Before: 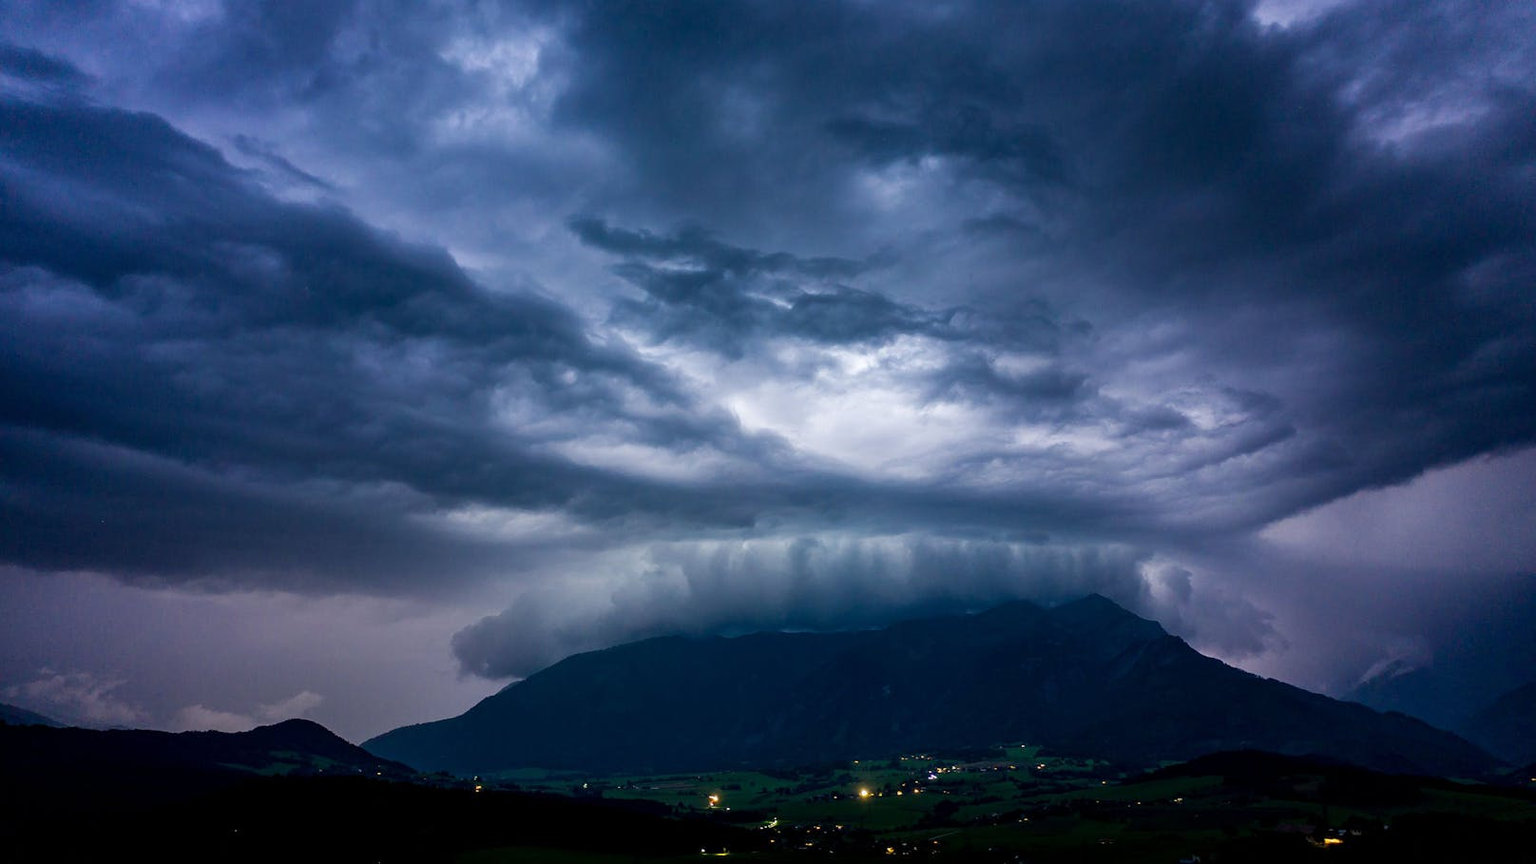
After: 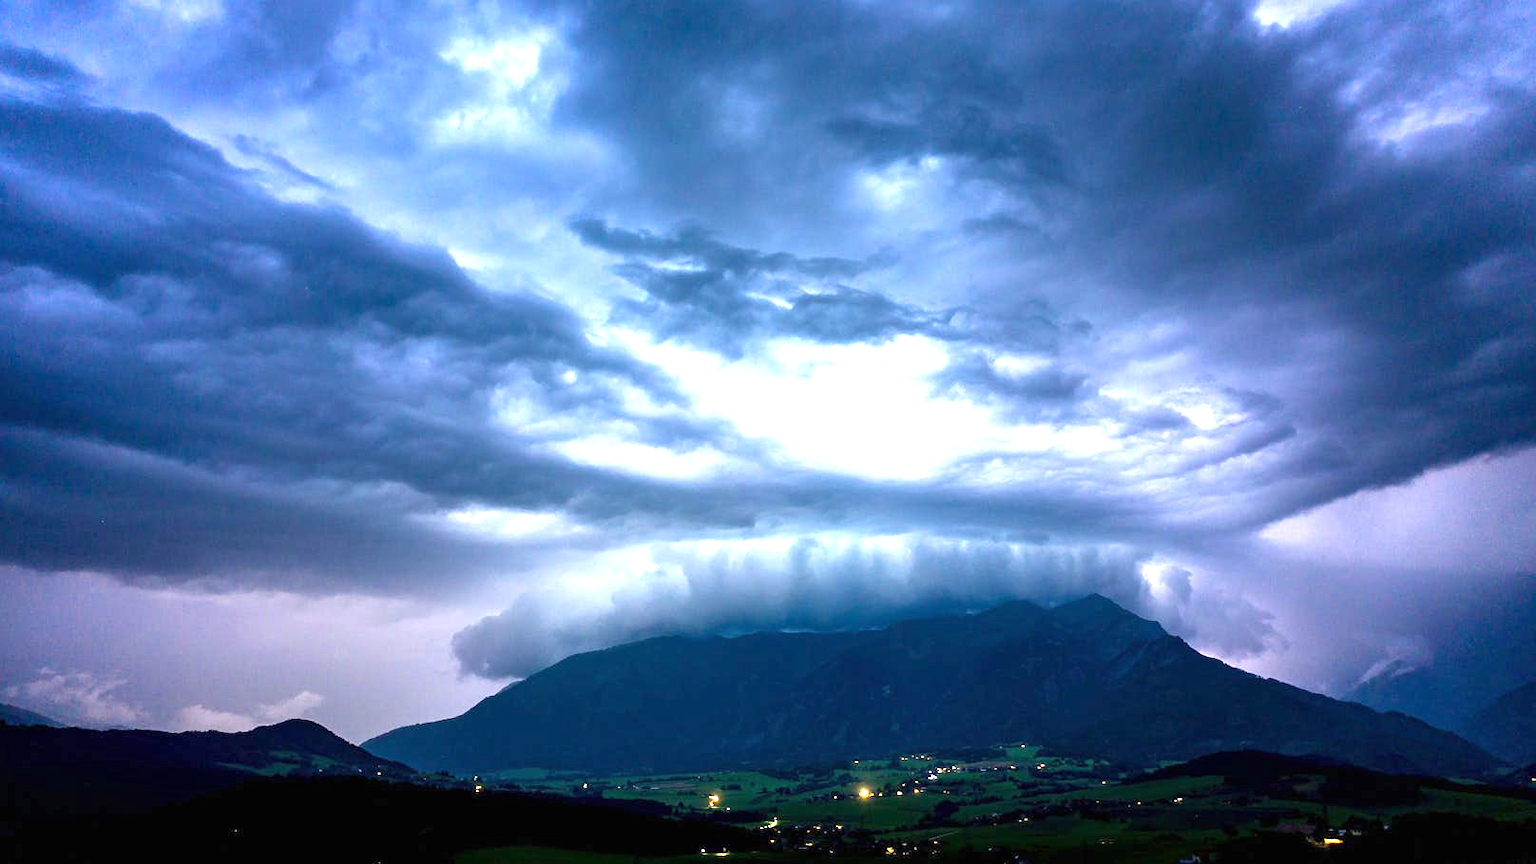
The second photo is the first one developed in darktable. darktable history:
exposure: black level correction 0, exposure 1.74 EV, compensate highlight preservation false
